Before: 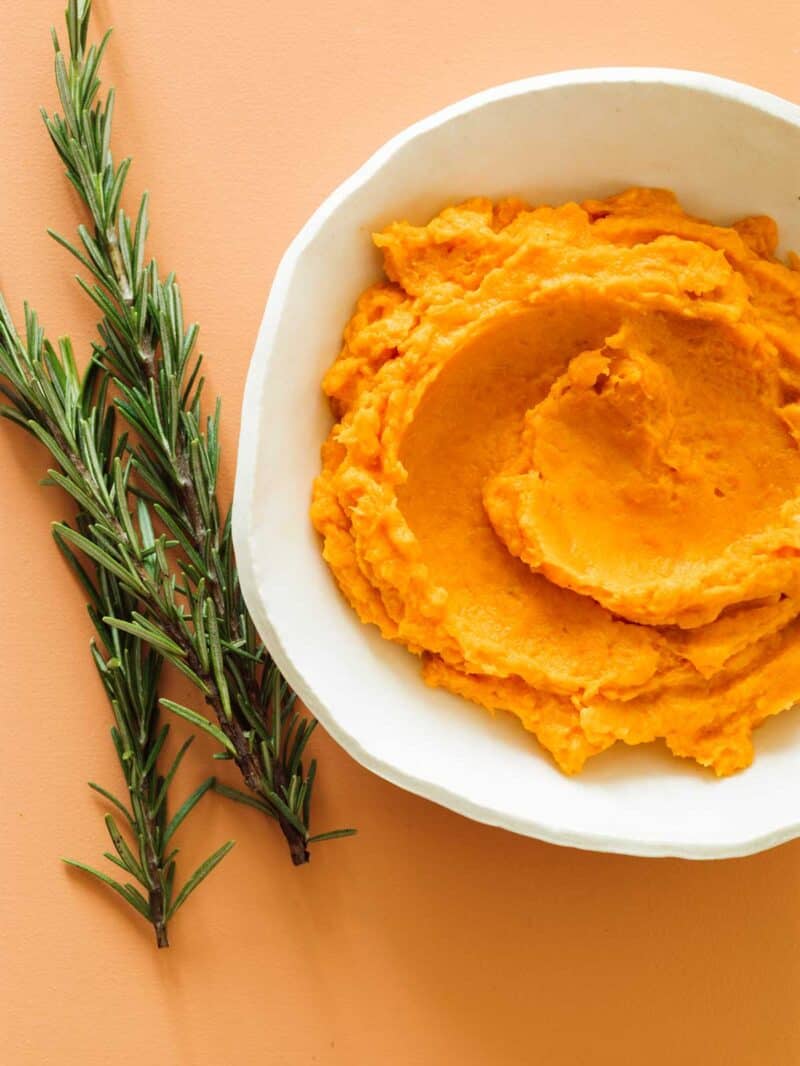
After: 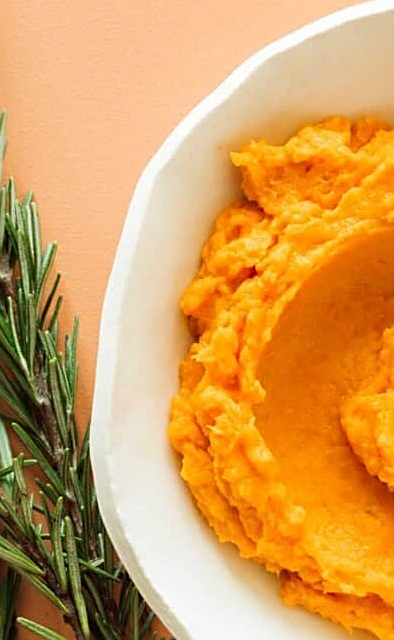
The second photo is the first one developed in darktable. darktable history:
crop: left 17.835%, top 7.675%, right 32.881%, bottom 32.213%
sharpen: on, module defaults
